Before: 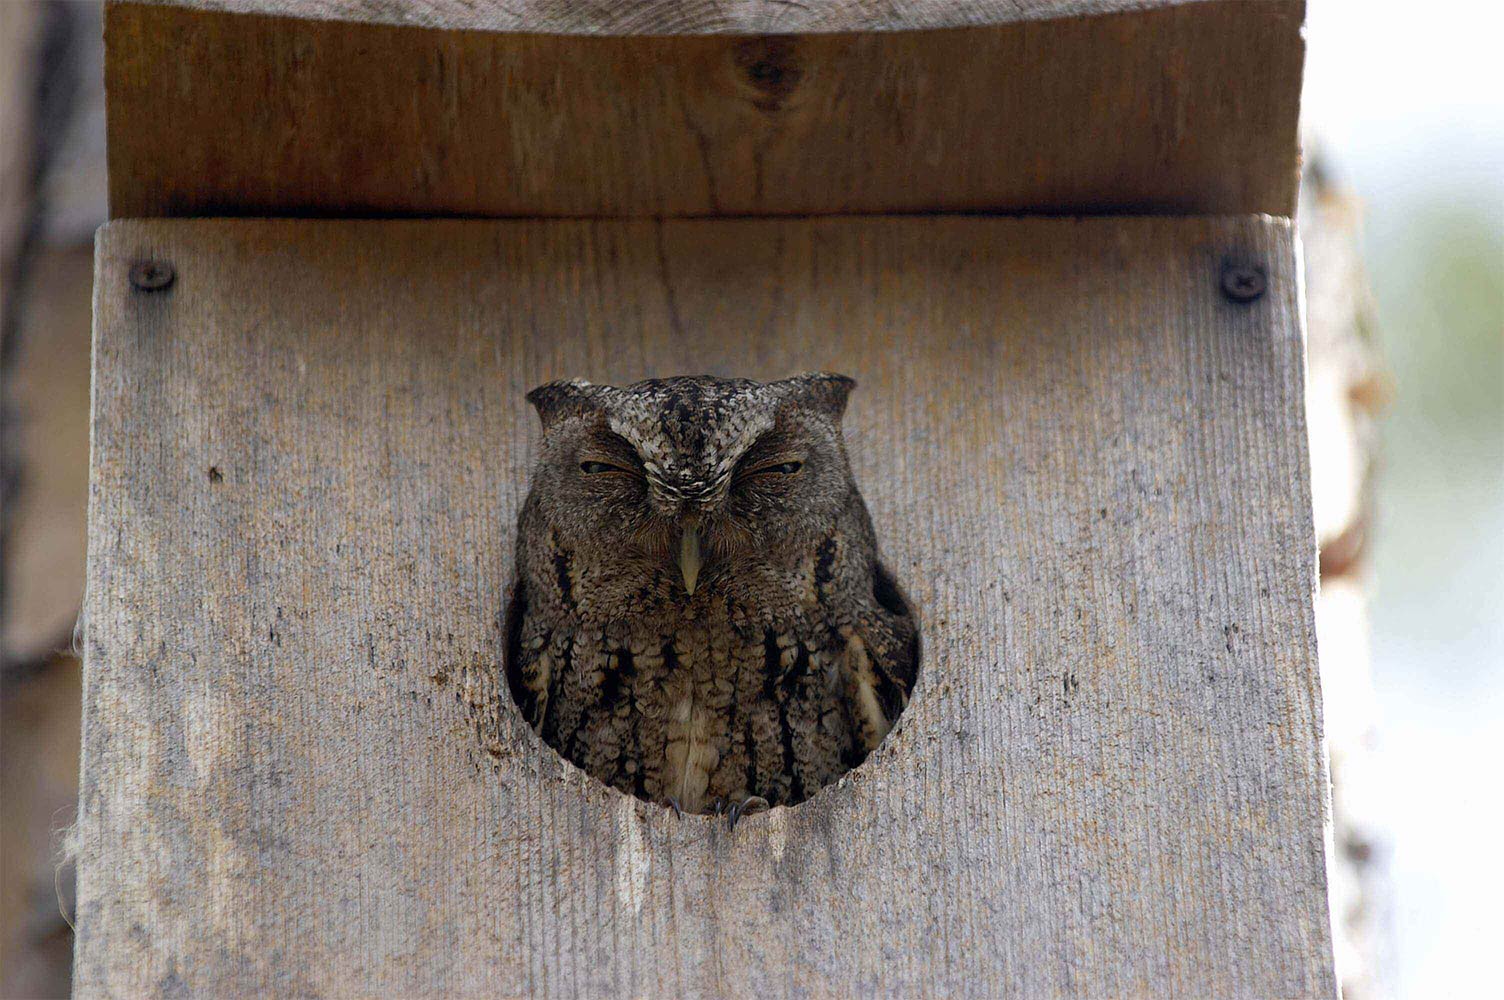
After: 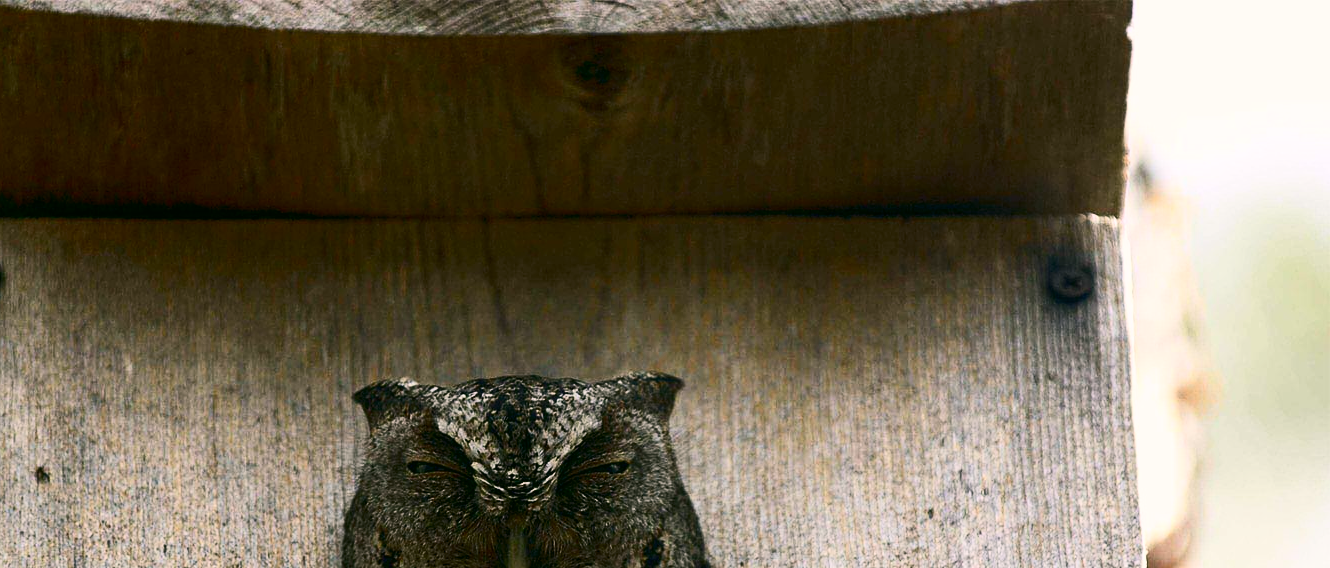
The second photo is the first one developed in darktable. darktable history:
contrast brightness saturation: contrast 0.393, brightness 0.11
crop and rotate: left 11.55%, bottom 43.153%
color correction: highlights a* 4.51, highlights b* 4.94, shadows a* -8.11, shadows b* 4.91
